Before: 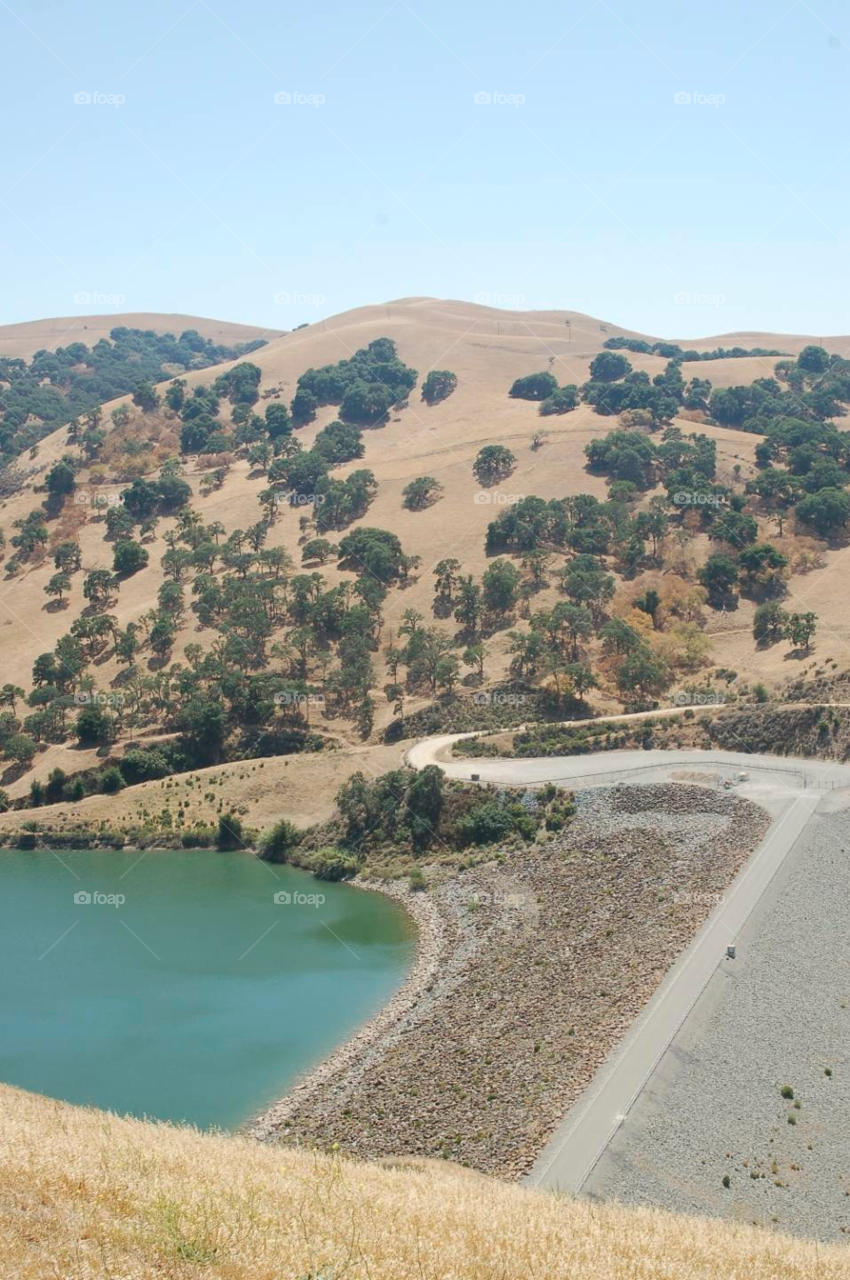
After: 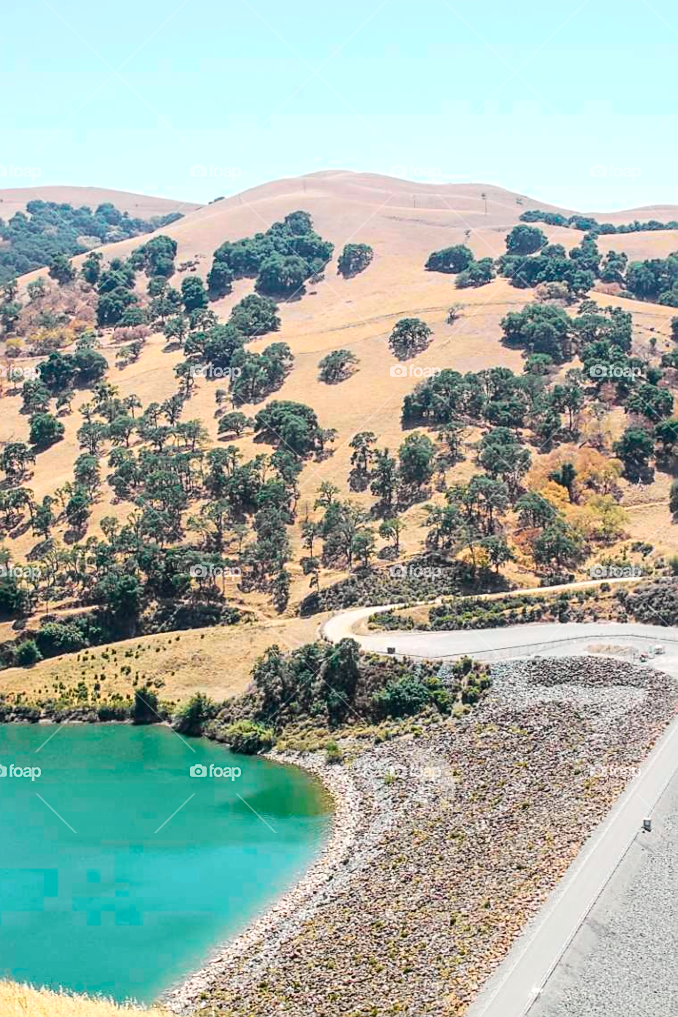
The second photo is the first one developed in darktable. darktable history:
tone curve: curves: ch0 [(0, 0.023) (0.103, 0.087) (0.295, 0.297) (0.445, 0.531) (0.553, 0.665) (0.735, 0.843) (0.994, 1)]; ch1 [(0, 0) (0.427, 0.346) (0.456, 0.426) (0.484, 0.483) (0.509, 0.514) (0.535, 0.56) (0.581, 0.632) (0.646, 0.715) (1, 1)]; ch2 [(0, 0) (0.369, 0.388) (0.449, 0.431) (0.501, 0.495) (0.533, 0.518) (0.572, 0.612) (0.677, 0.752) (1, 1)], color space Lab, independent channels, preserve colors none
sharpen: on, module defaults
local contrast: detail 142%
crop and rotate: left 10.113%, top 9.966%, right 10.041%, bottom 10.547%
